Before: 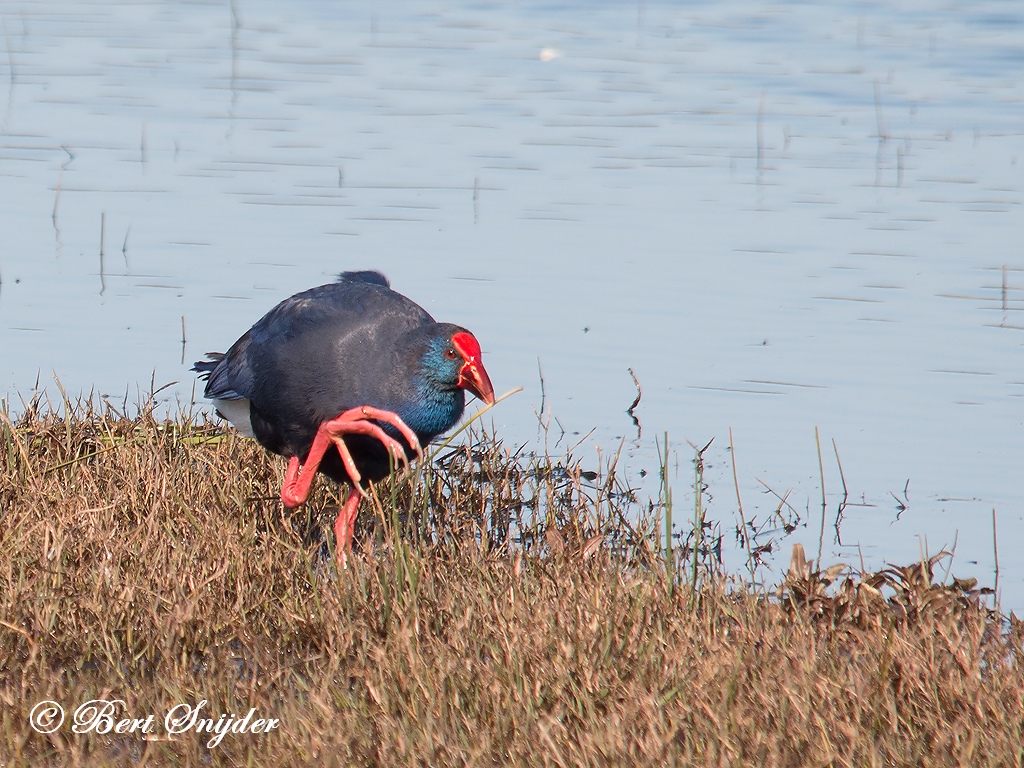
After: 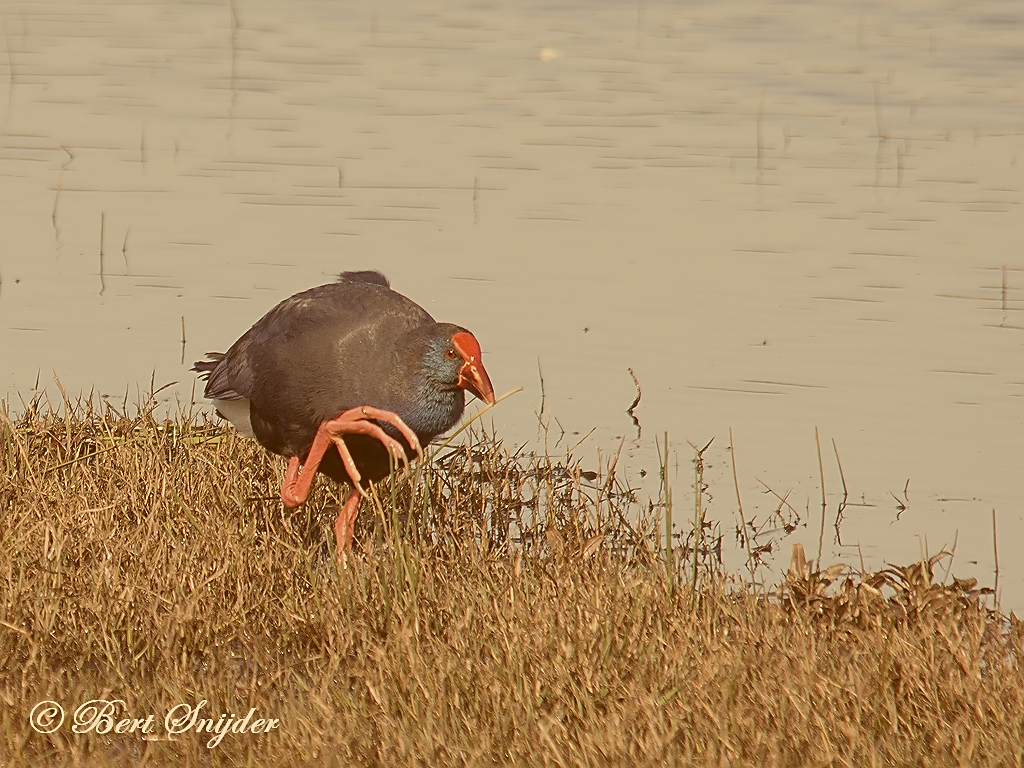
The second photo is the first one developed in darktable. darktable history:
contrast brightness saturation: contrast -0.27, saturation -0.426
sharpen: on, module defaults
color correction: highlights a* 1.01, highlights b* 23.79, shadows a* 15.32, shadows b* 24.14
